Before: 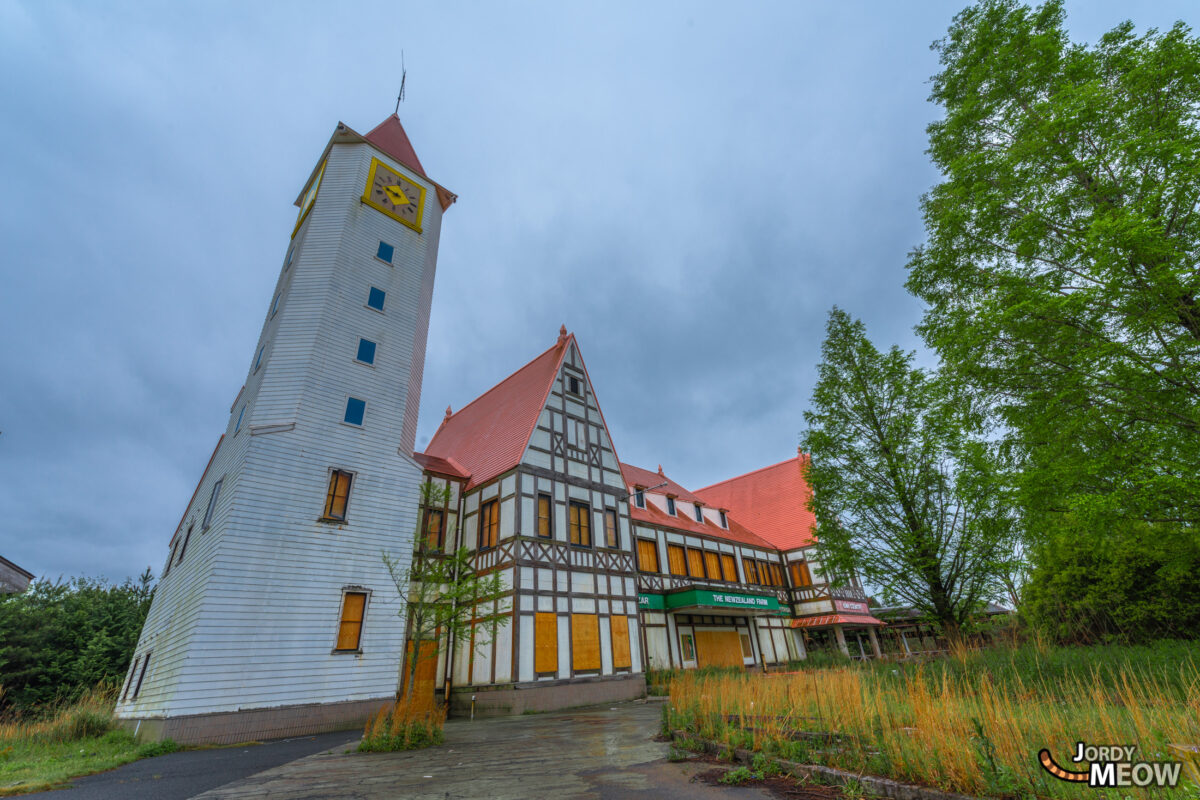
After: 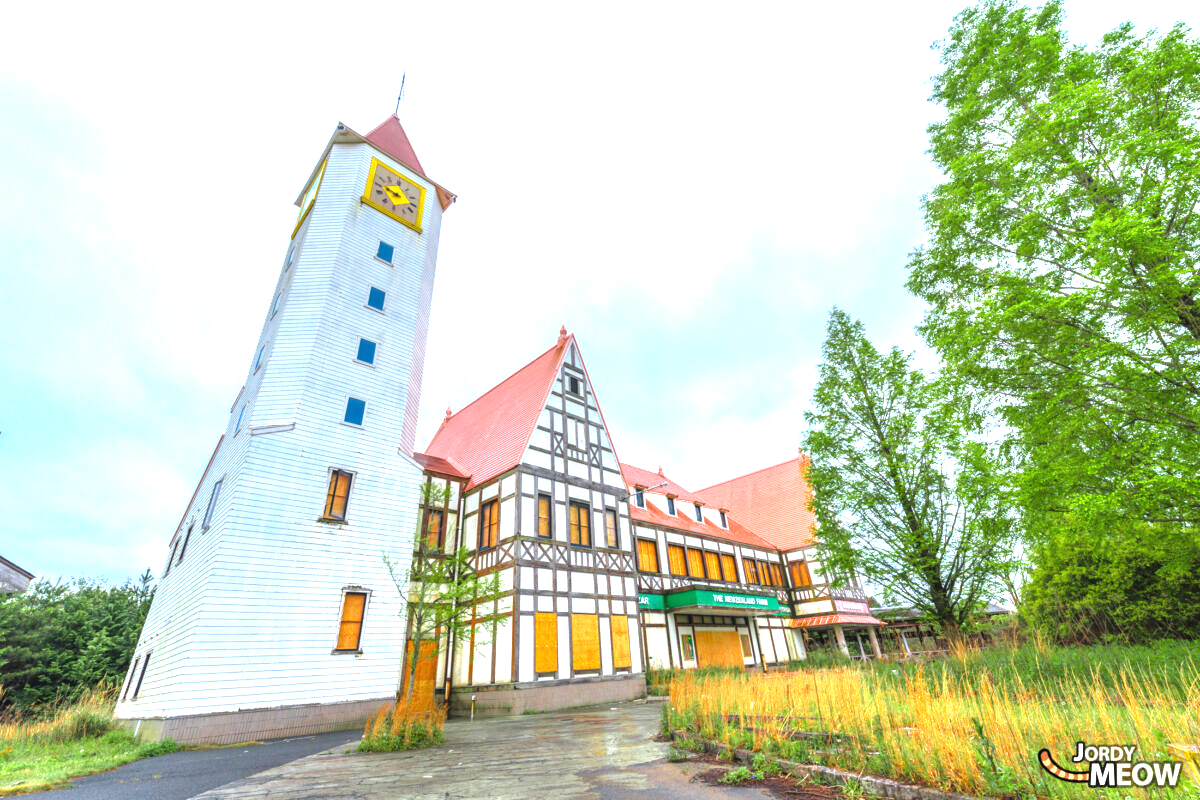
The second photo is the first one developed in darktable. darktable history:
exposure: exposure 1.998 EV, compensate exposure bias true, compensate highlight preservation false
